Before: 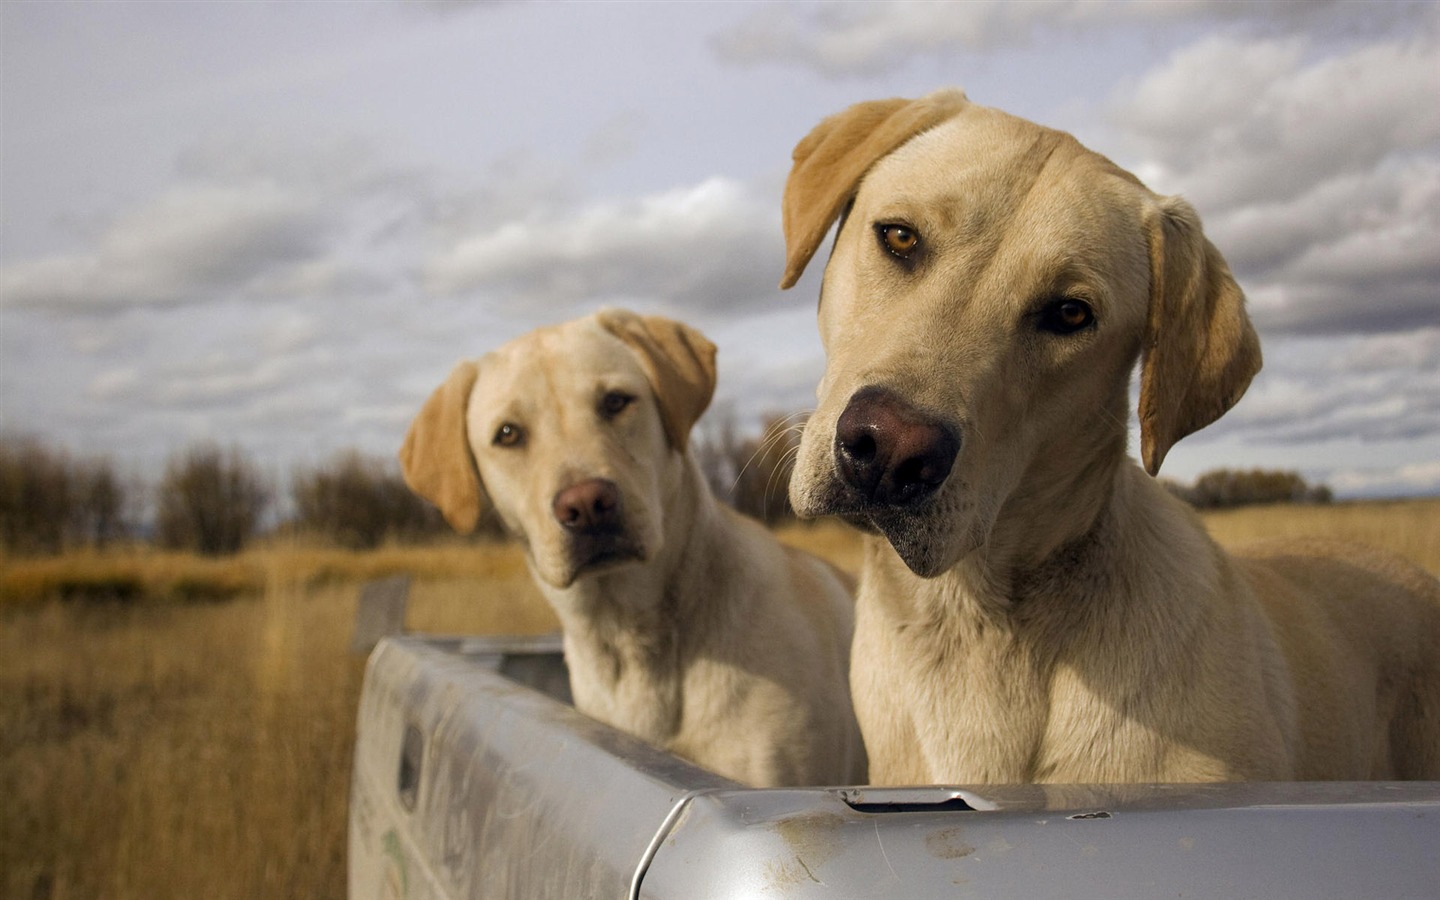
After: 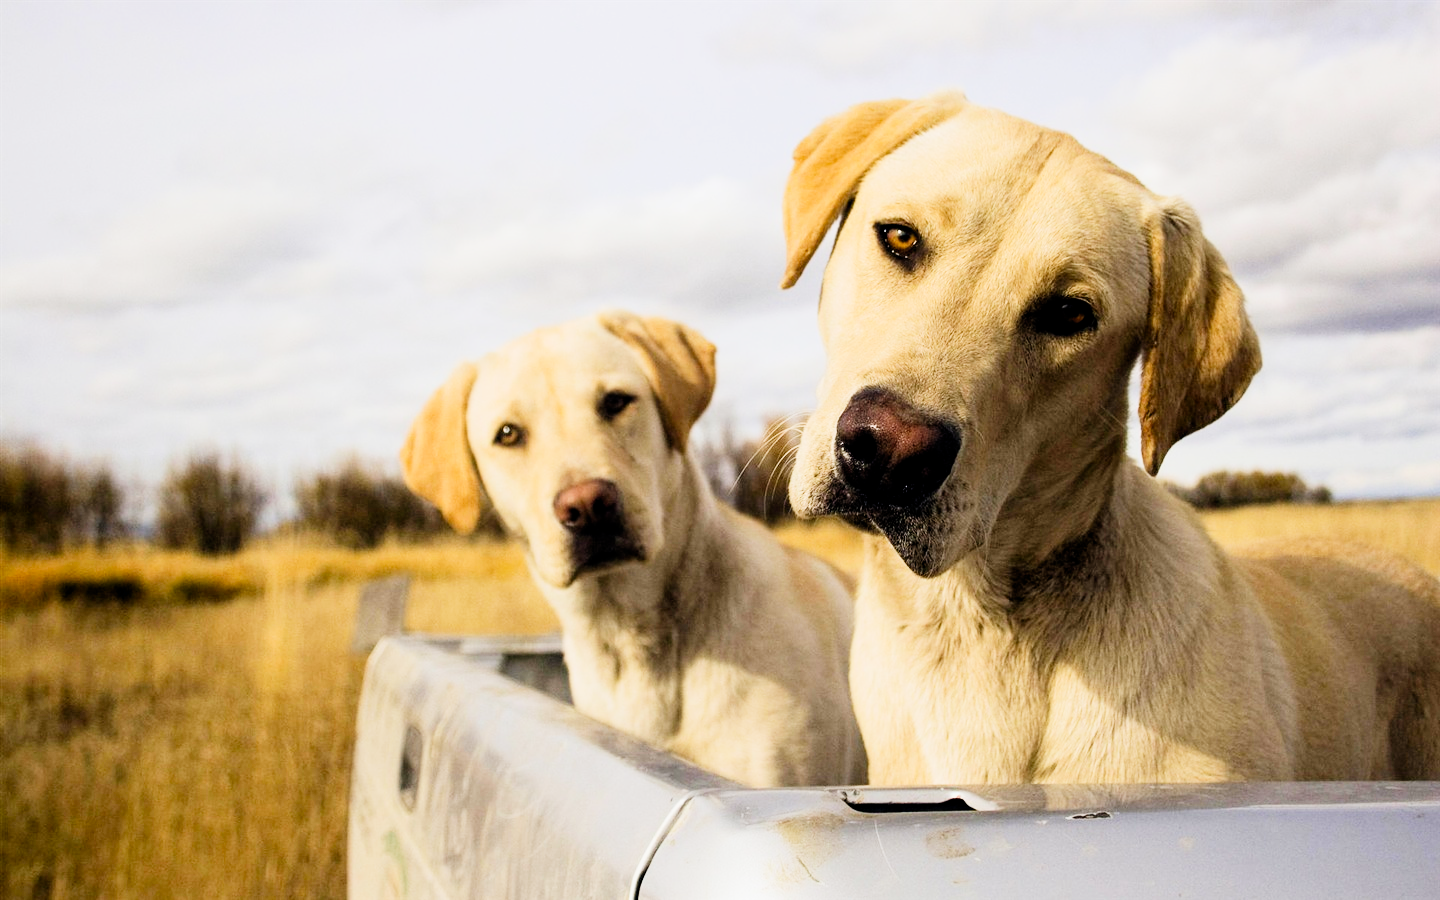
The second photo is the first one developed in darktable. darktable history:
tone curve: curves: ch0 [(0, 0) (0.004, 0.001) (0.02, 0.008) (0.218, 0.218) (0.664, 0.774) (0.832, 0.914) (1, 1)], preserve colors none
filmic rgb: black relative exposure -7.65 EV, white relative exposure 4.56 EV, hardness 3.61
contrast brightness saturation: contrast 0.2, brightness 0.16, saturation 0.22
exposure: black level correction 0.005, exposure 0.417 EV, compensate highlight preservation false
